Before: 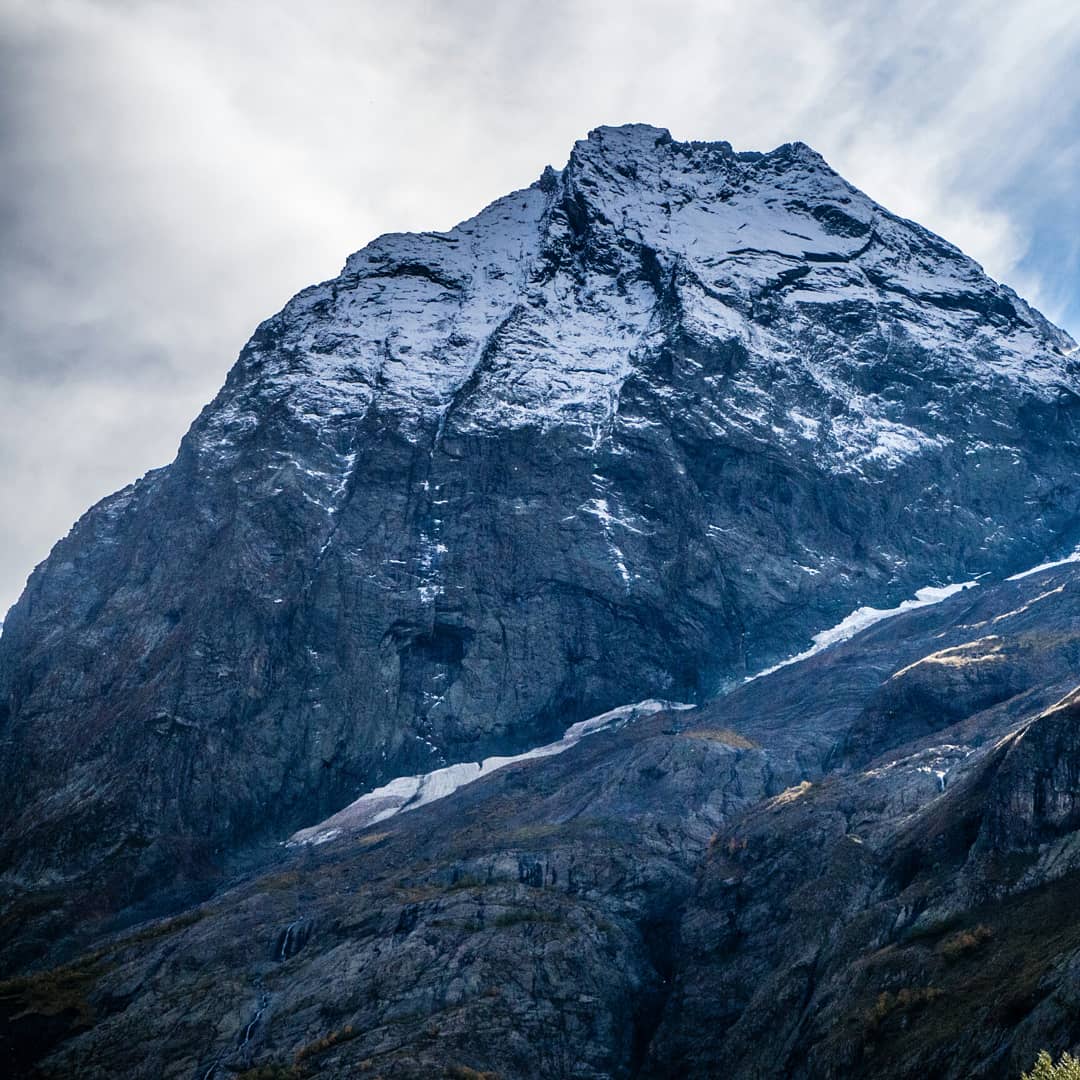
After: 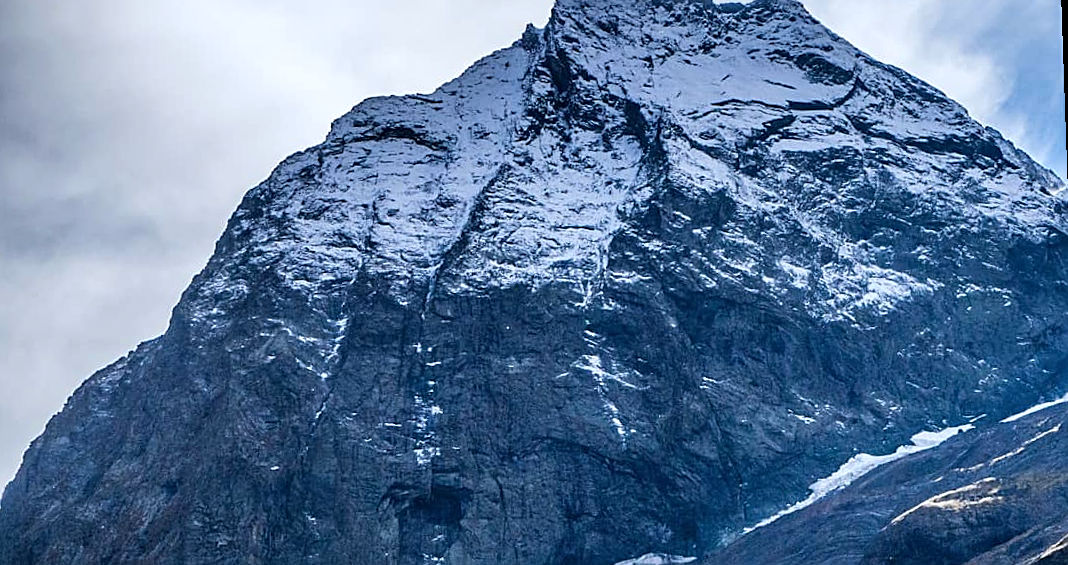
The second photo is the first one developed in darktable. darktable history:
crop and rotate: top 10.605%, bottom 33.274%
white balance: red 0.967, blue 1.049
rotate and perspective: rotation -2°, crop left 0.022, crop right 0.978, crop top 0.049, crop bottom 0.951
sharpen: on, module defaults
